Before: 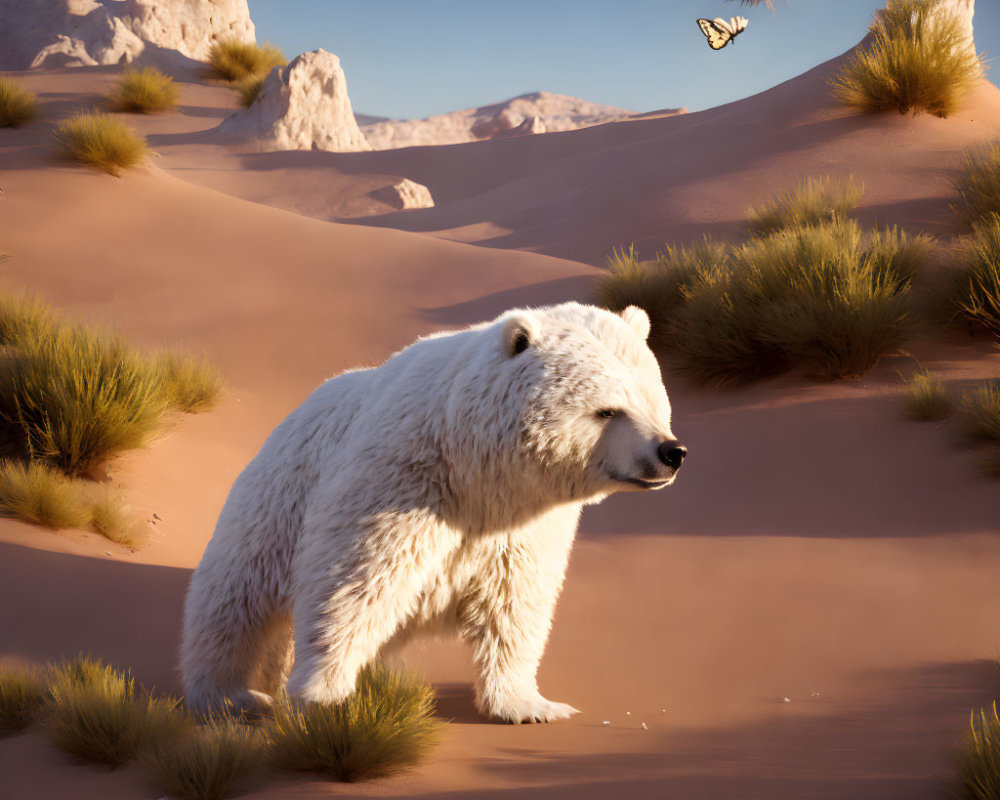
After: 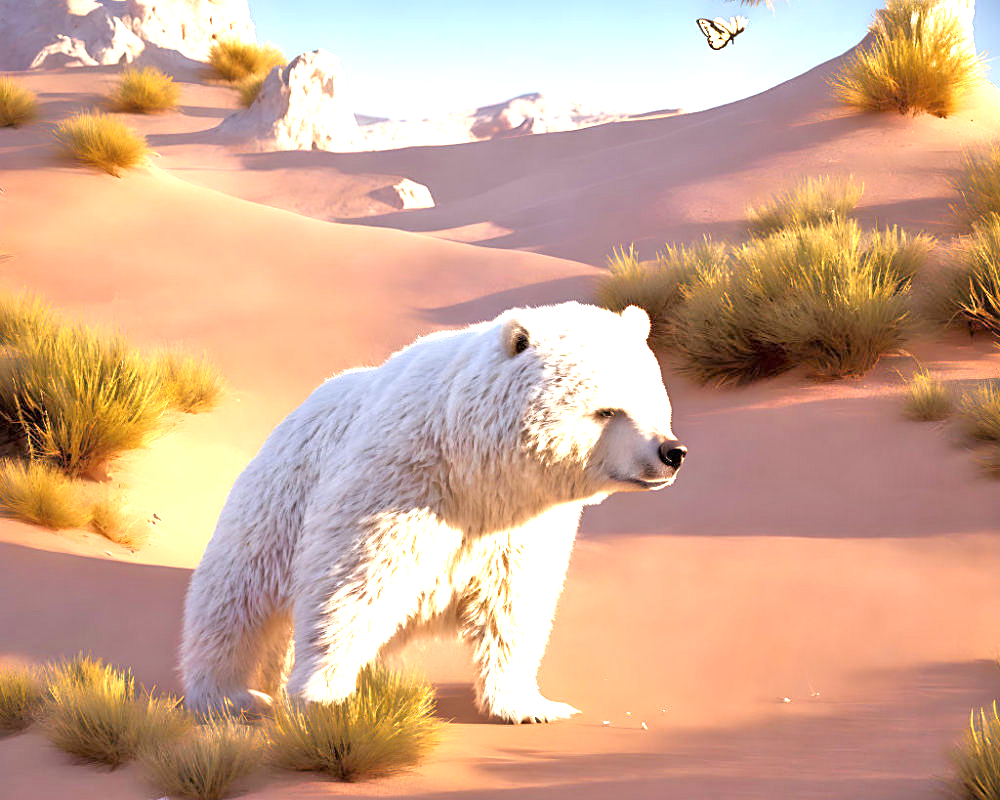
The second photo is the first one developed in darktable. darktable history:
white balance: red 0.986, blue 1.01
sharpen: on, module defaults
exposure: black level correction 0, exposure 1.379 EV, compensate exposure bias true, compensate highlight preservation false
tone equalizer: -7 EV 0.15 EV, -6 EV 0.6 EV, -5 EV 1.15 EV, -4 EV 1.33 EV, -3 EV 1.15 EV, -2 EV 0.6 EV, -1 EV 0.15 EV, mask exposure compensation -0.5 EV
